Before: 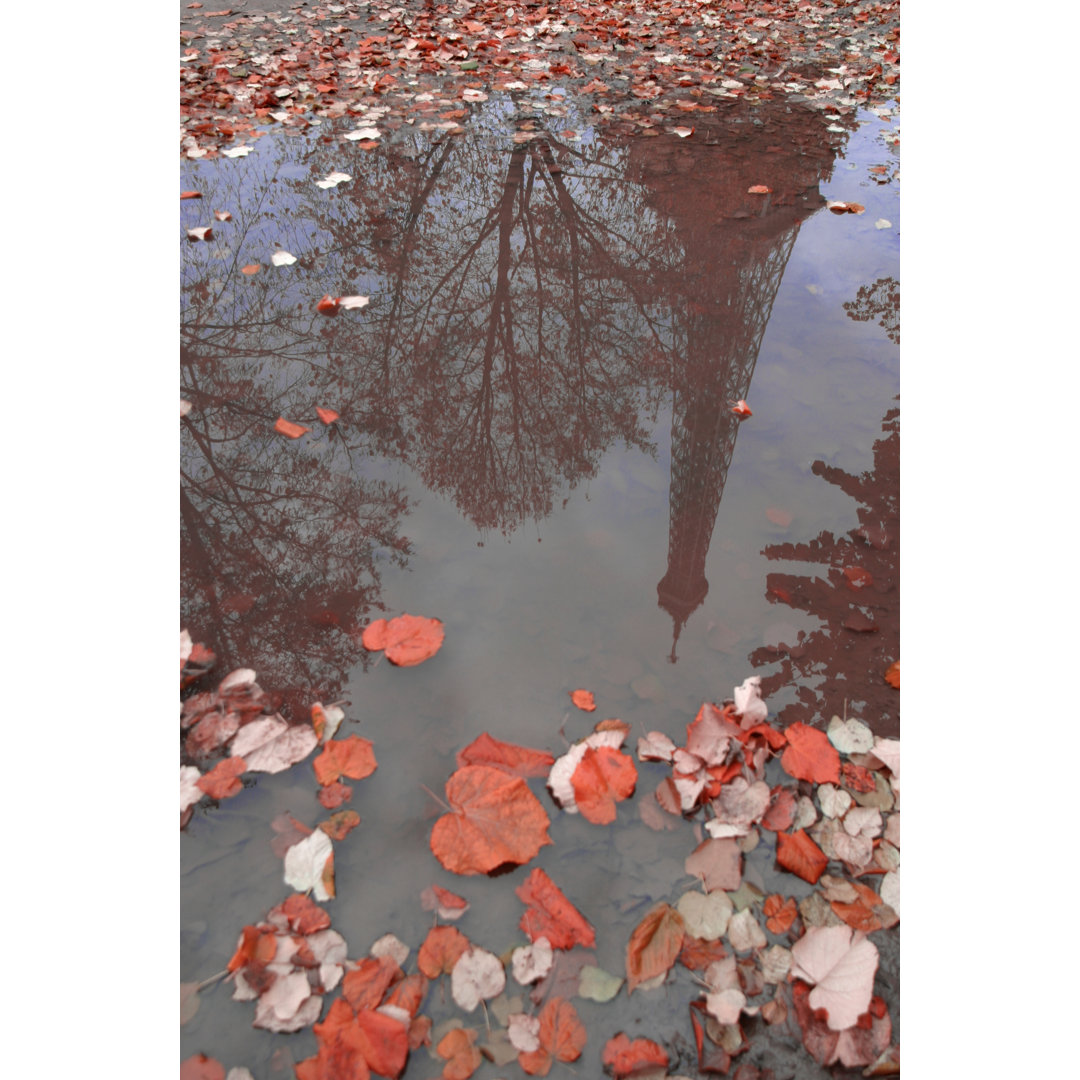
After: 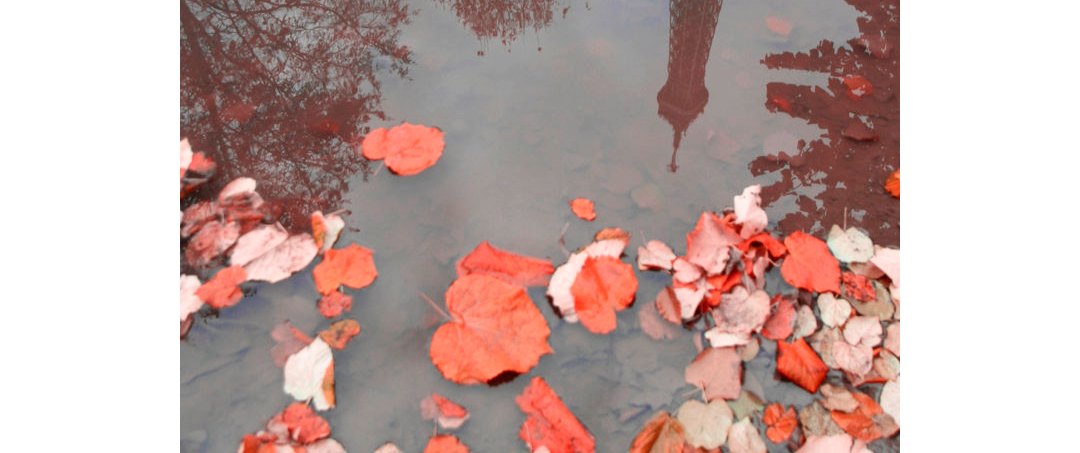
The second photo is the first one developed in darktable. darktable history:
crop: top 45.551%, bottom 12.262%
contrast brightness saturation: contrast 0.2, brightness 0.15, saturation 0.14
